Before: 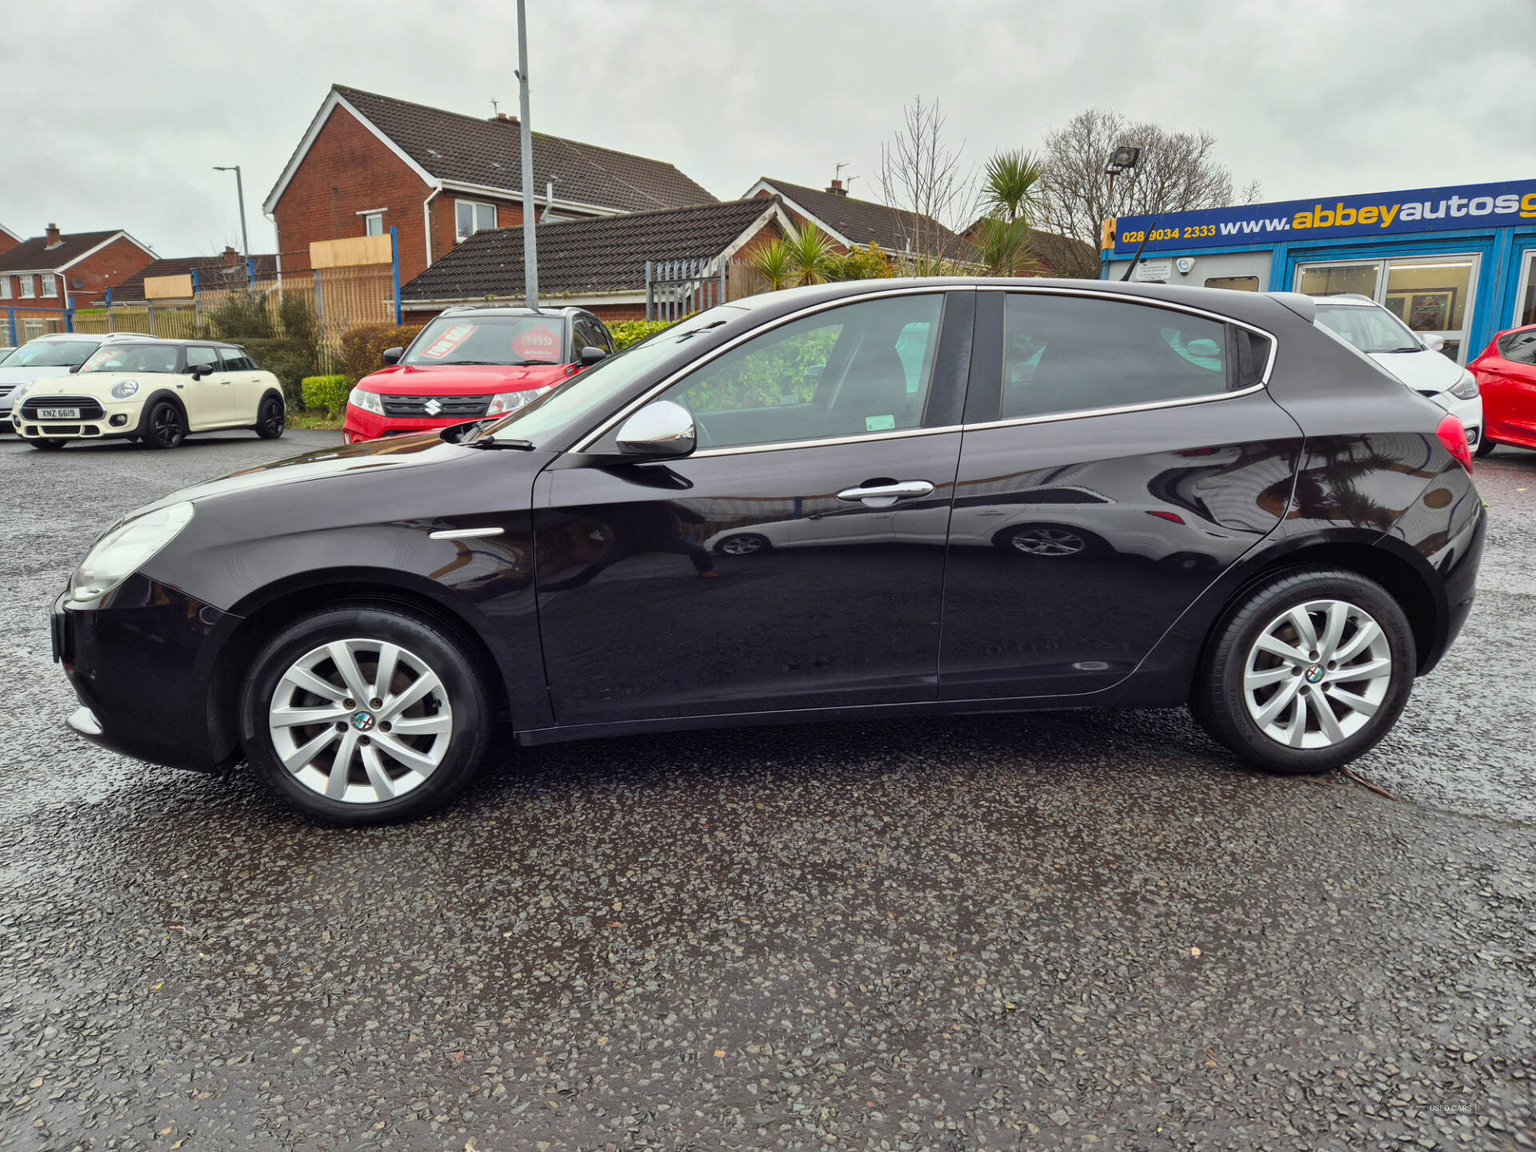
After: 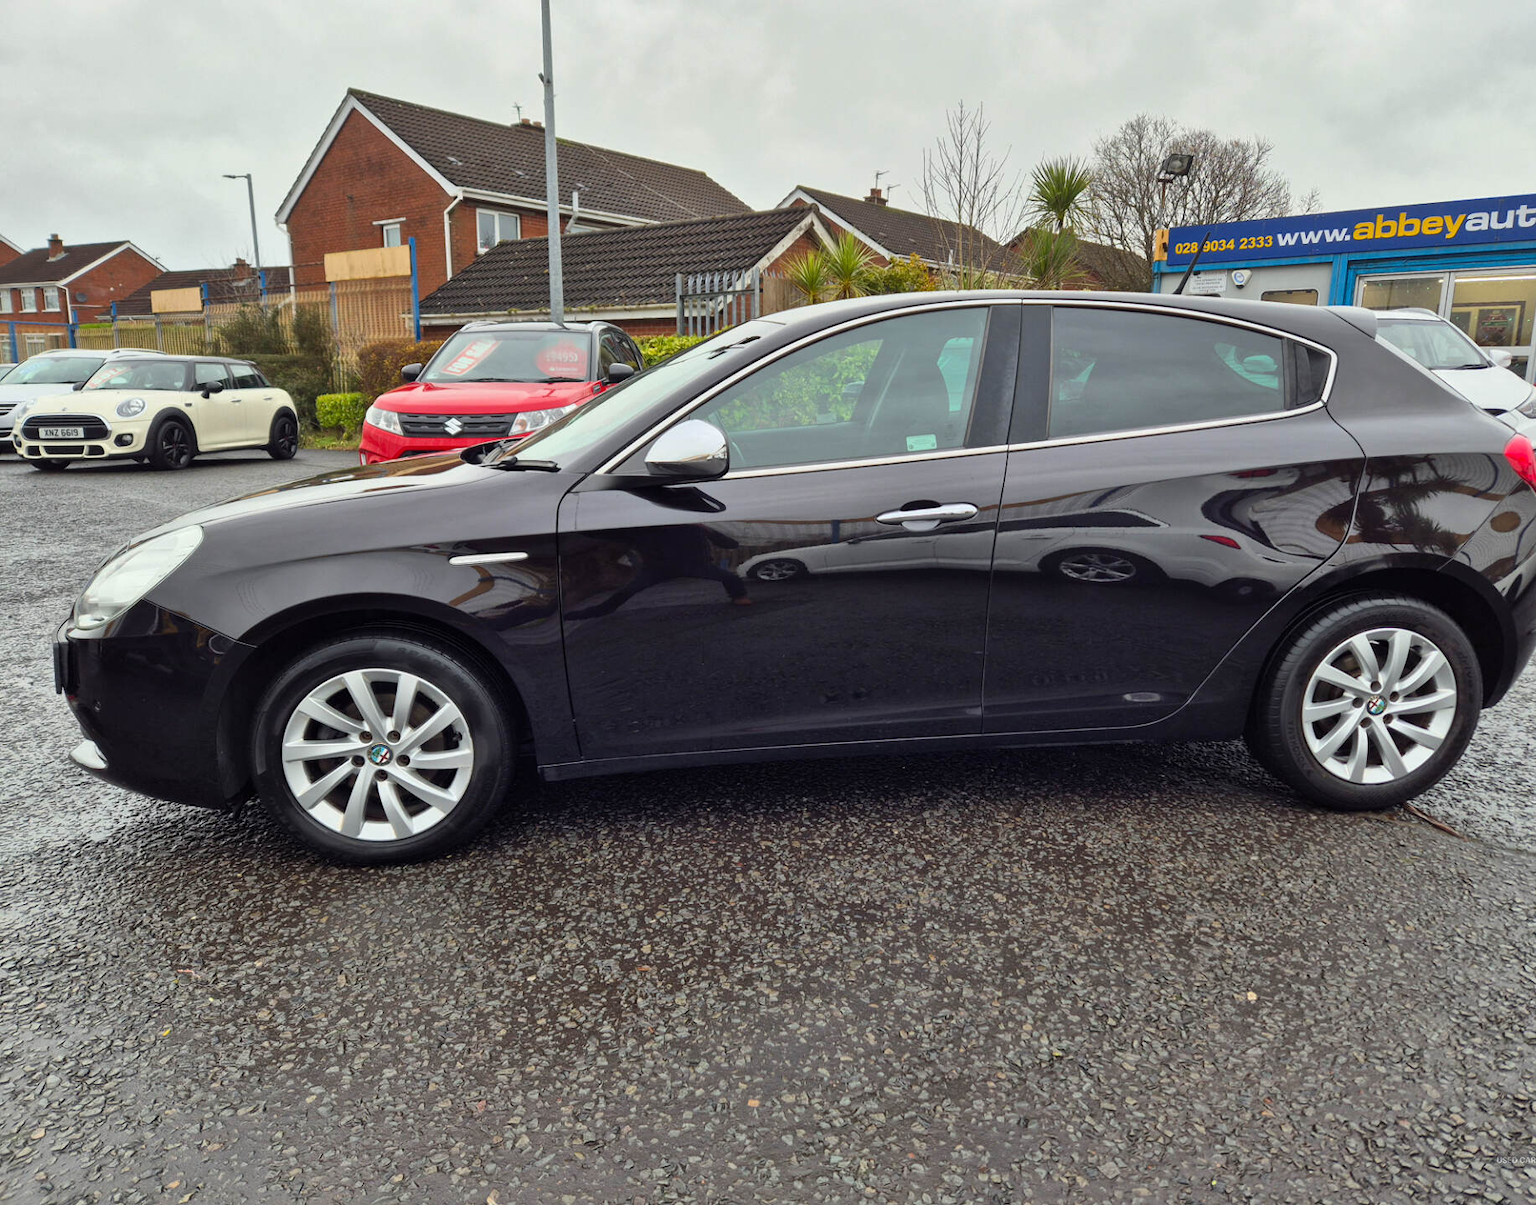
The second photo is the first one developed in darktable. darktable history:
crop: right 4.276%, bottom 0.042%
